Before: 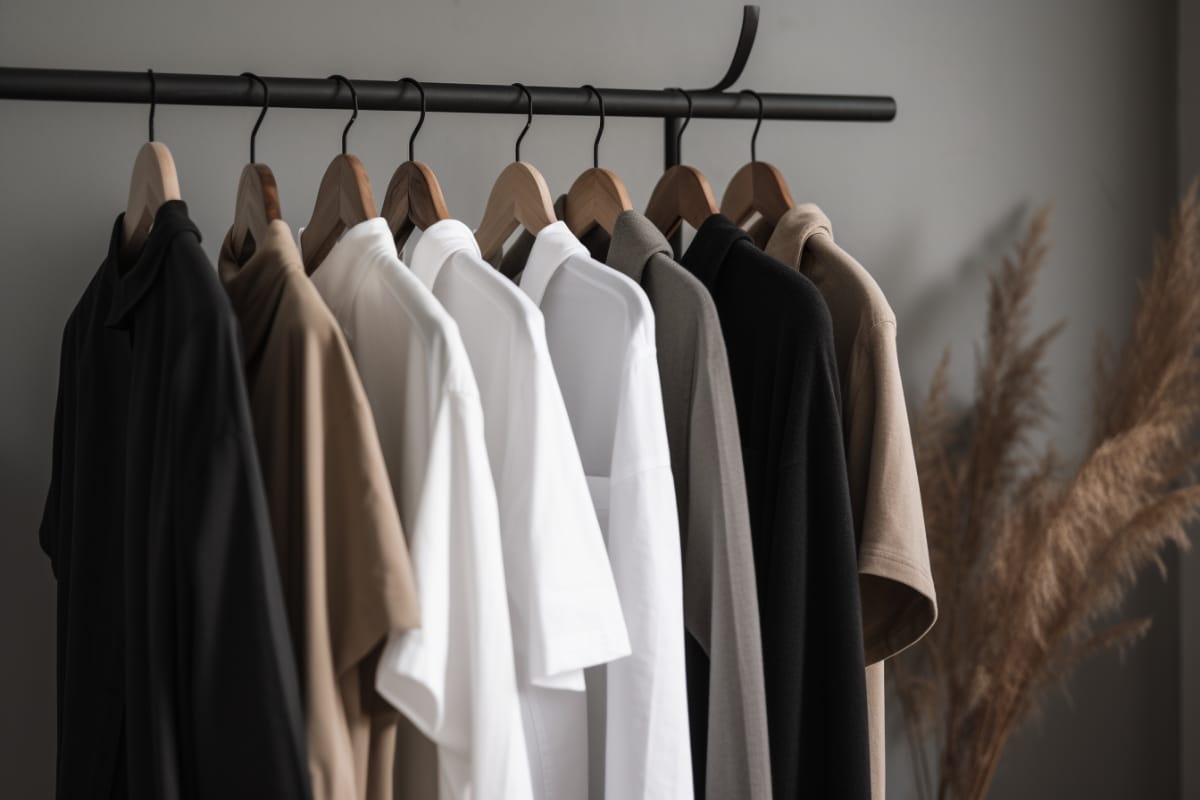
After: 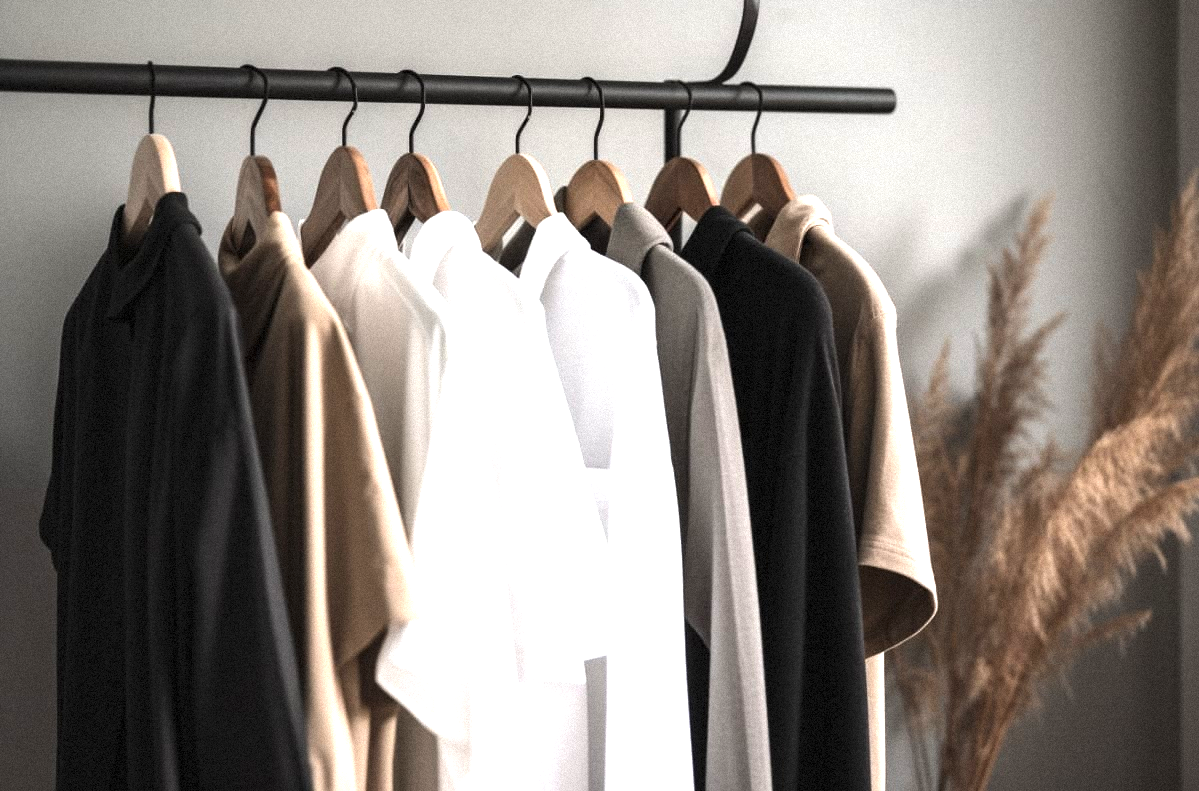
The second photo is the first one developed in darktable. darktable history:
crop: top 1.049%, right 0.001%
grain: mid-tones bias 0%
tone equalizer: -8 EV -0.417 EV, -7 EV -0.389 EV, -6 EV -0.333 EV, -5 EV -0.222 EV, -3 EV 0.222 EV, -2 EV 0.333 EV, -1 EV 0.389 EV, +0 EV 0.417 EV, edges refinement/feathering 500, mask exposure compensation -1.57 EV, preserve details no
exposure: black level correction 0, exposure 1.2 EV, compensate exposure bias true, compensate highlight preservation false
